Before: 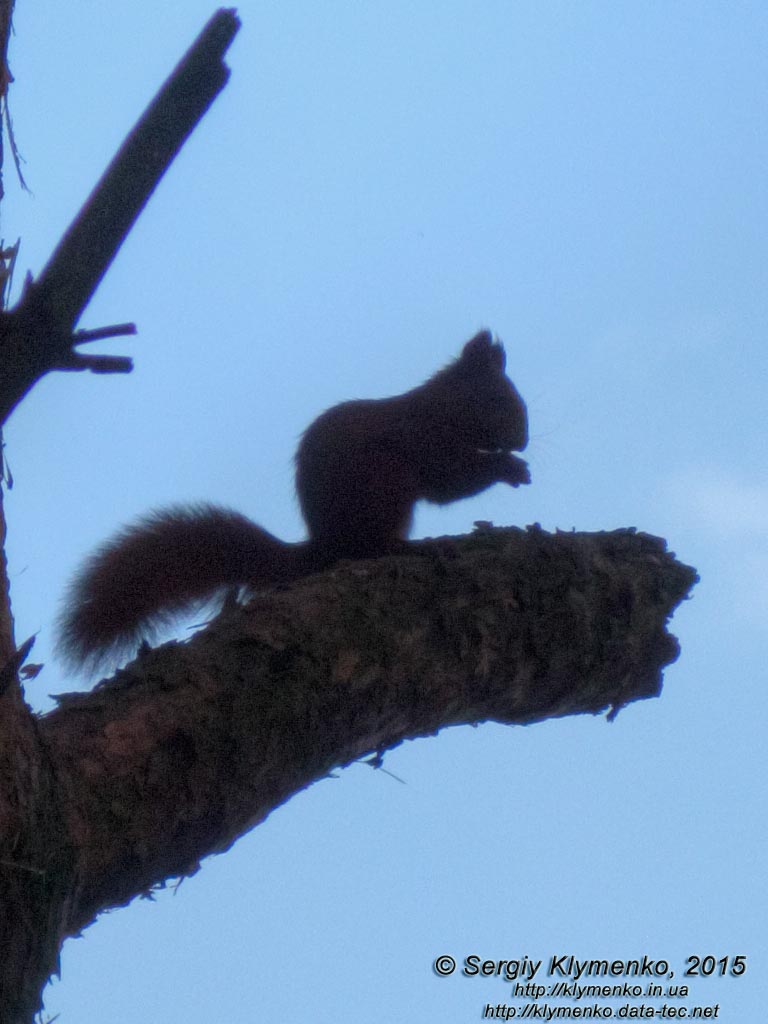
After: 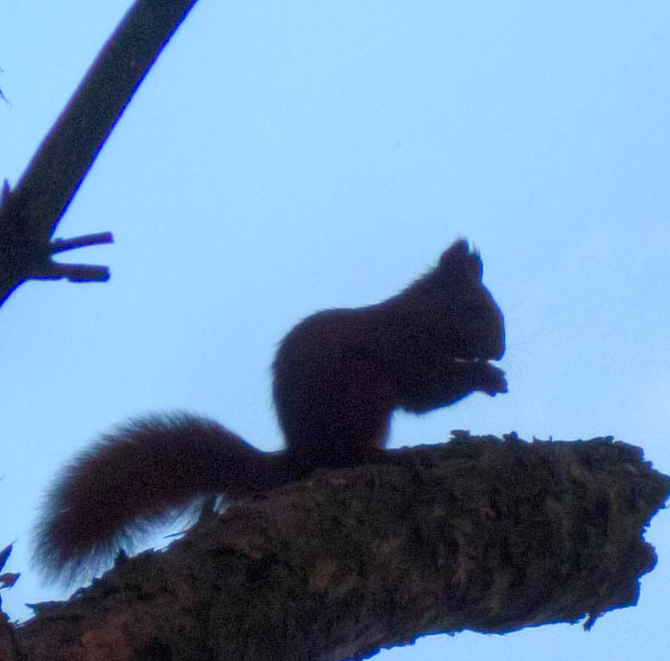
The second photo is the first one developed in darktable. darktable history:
crop: left 3.015%, top 8.969%, right 9.647%, bottom 26.457%
color balance rgb: linear chroma grading › shadows 32%, linear chroma grading › global chroma -2%, linear chroma grading › mid-tones 4%, perceptual saturation grading › global saturation -2%, perceptual saturation grading › highlights -8%, perceptual saturation grading › mid-tones 8%, perceptual saturation grading › shadows 4%, perceptual brilliance grading › highlights 8%, perceptual brilliance grading › mid-tones 4%, perceptual brilliance grading › shadows 2%, global vibrance 16%, saturation formula JzAzBz (2021)
tone equalizer: on, module defaults
